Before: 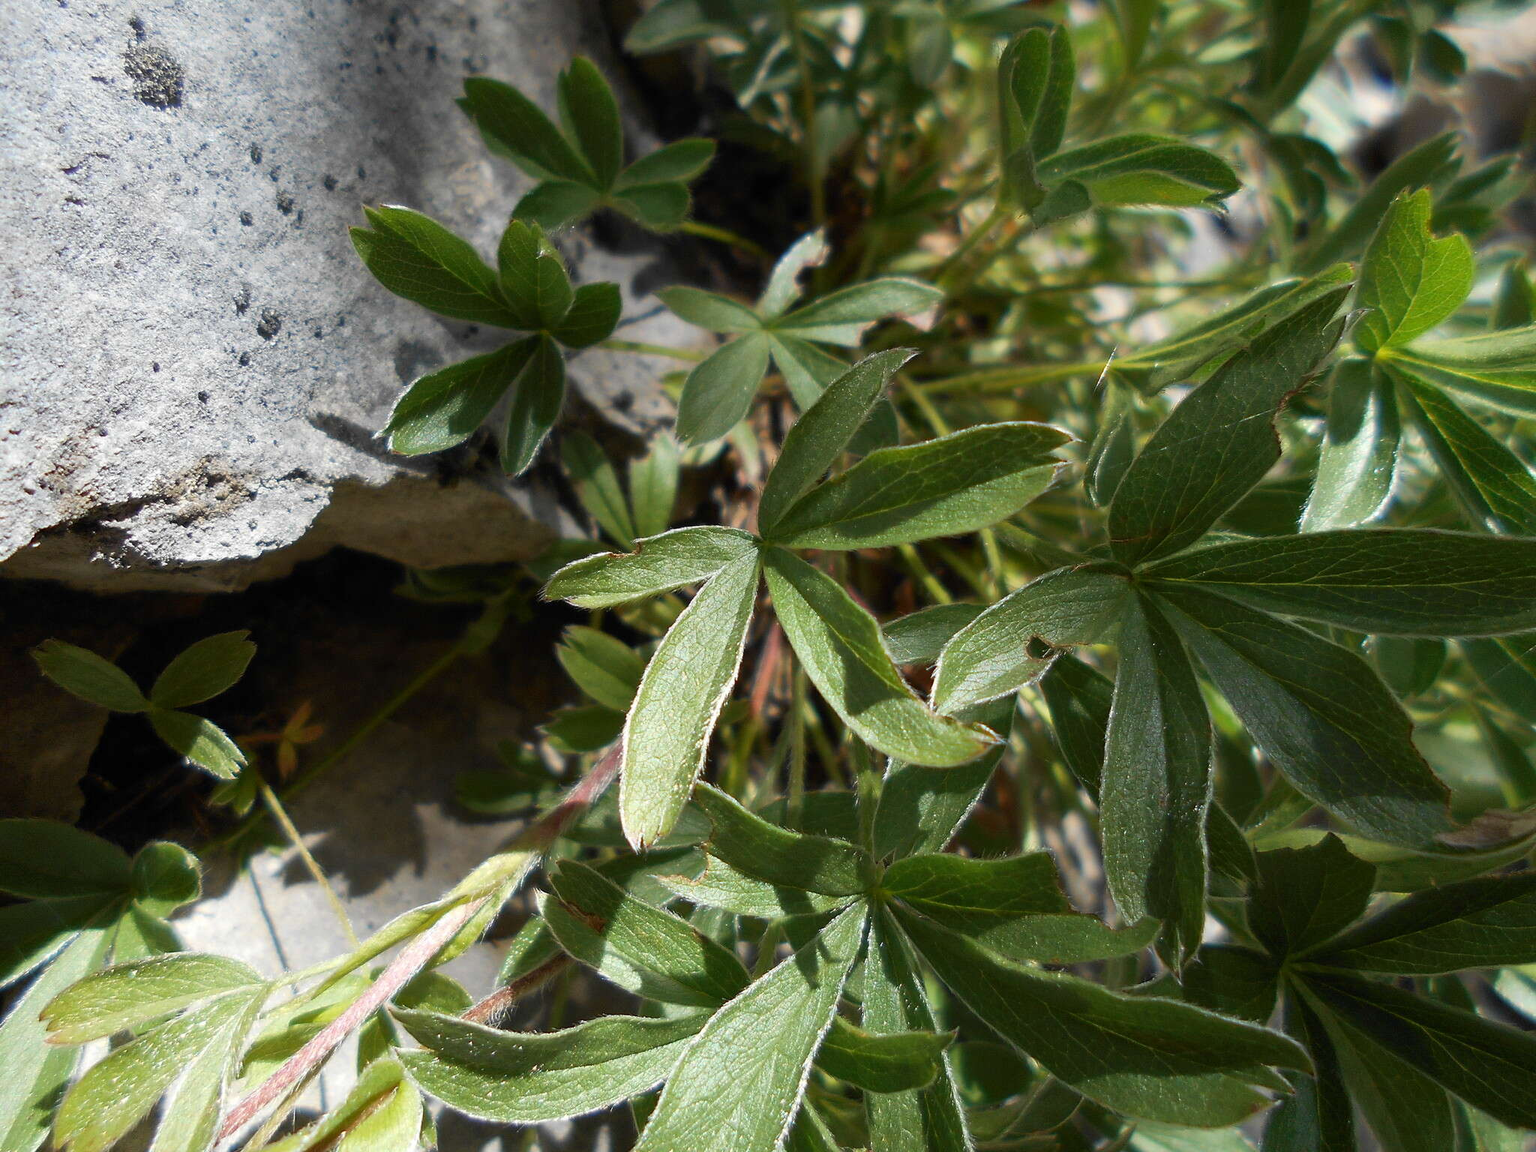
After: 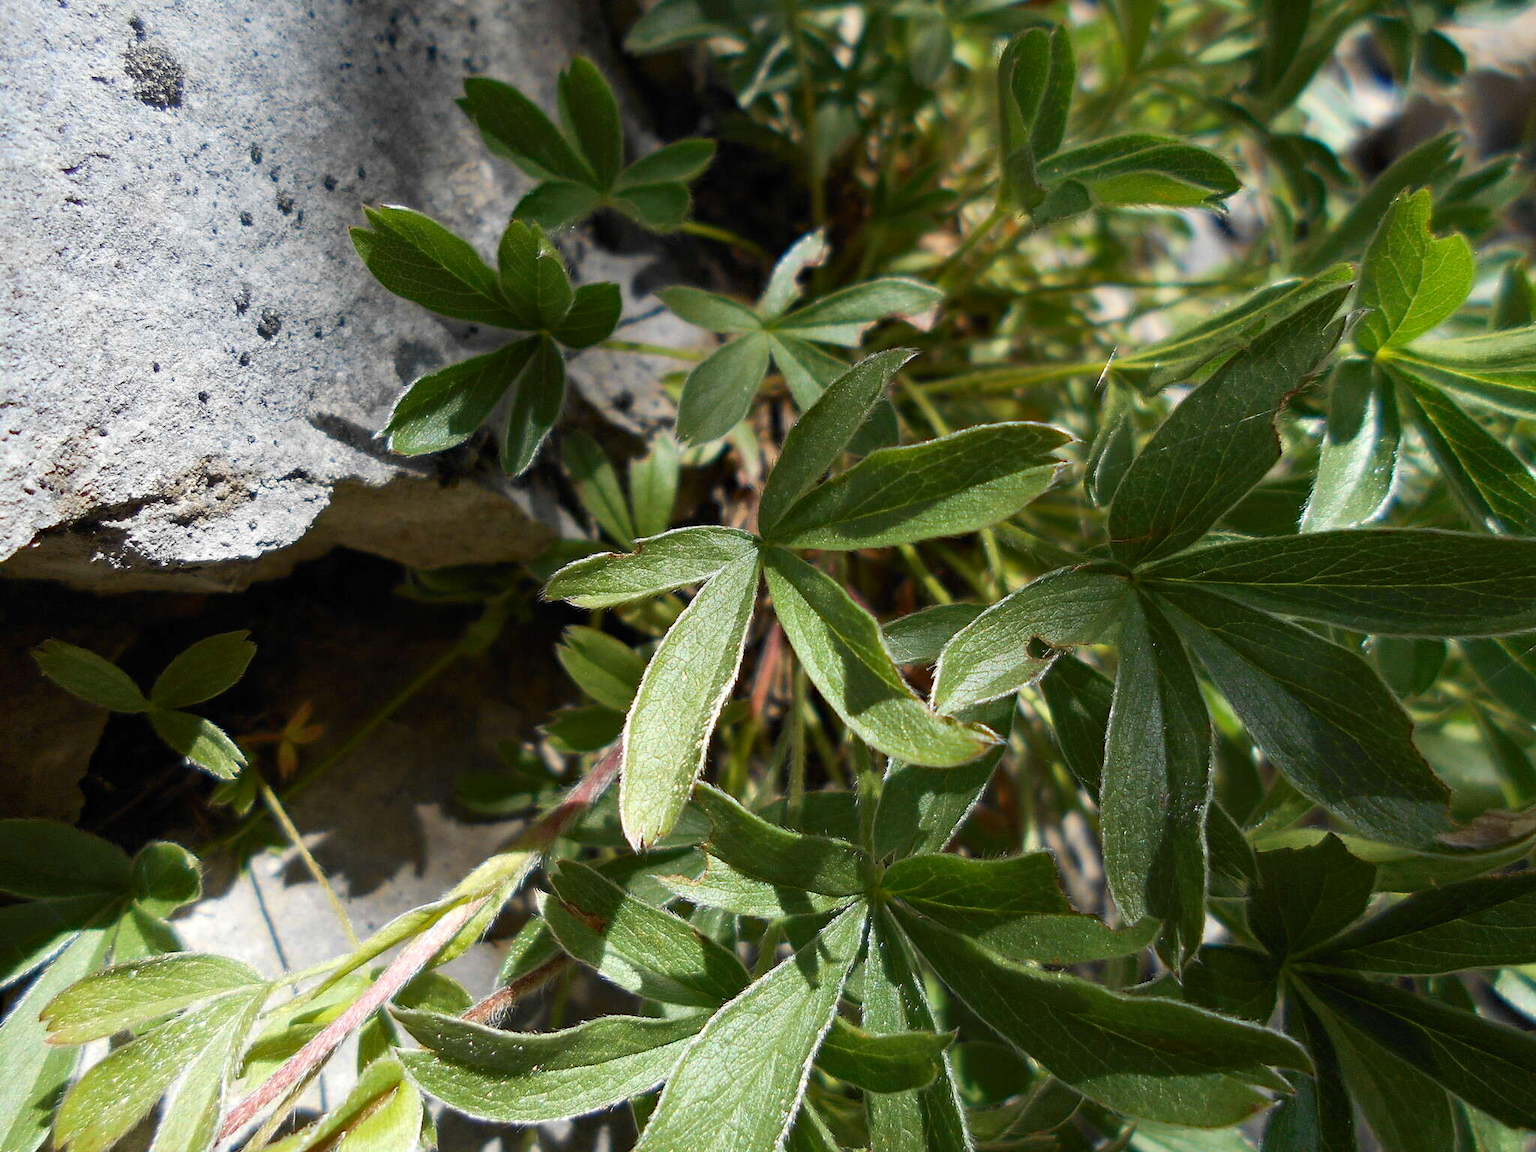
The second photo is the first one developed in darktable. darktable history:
contrast brightness saturation: contrast 0.098, brightness 0.02, saturation 0.023
haze removal: compatibility mode true, adaptive false
